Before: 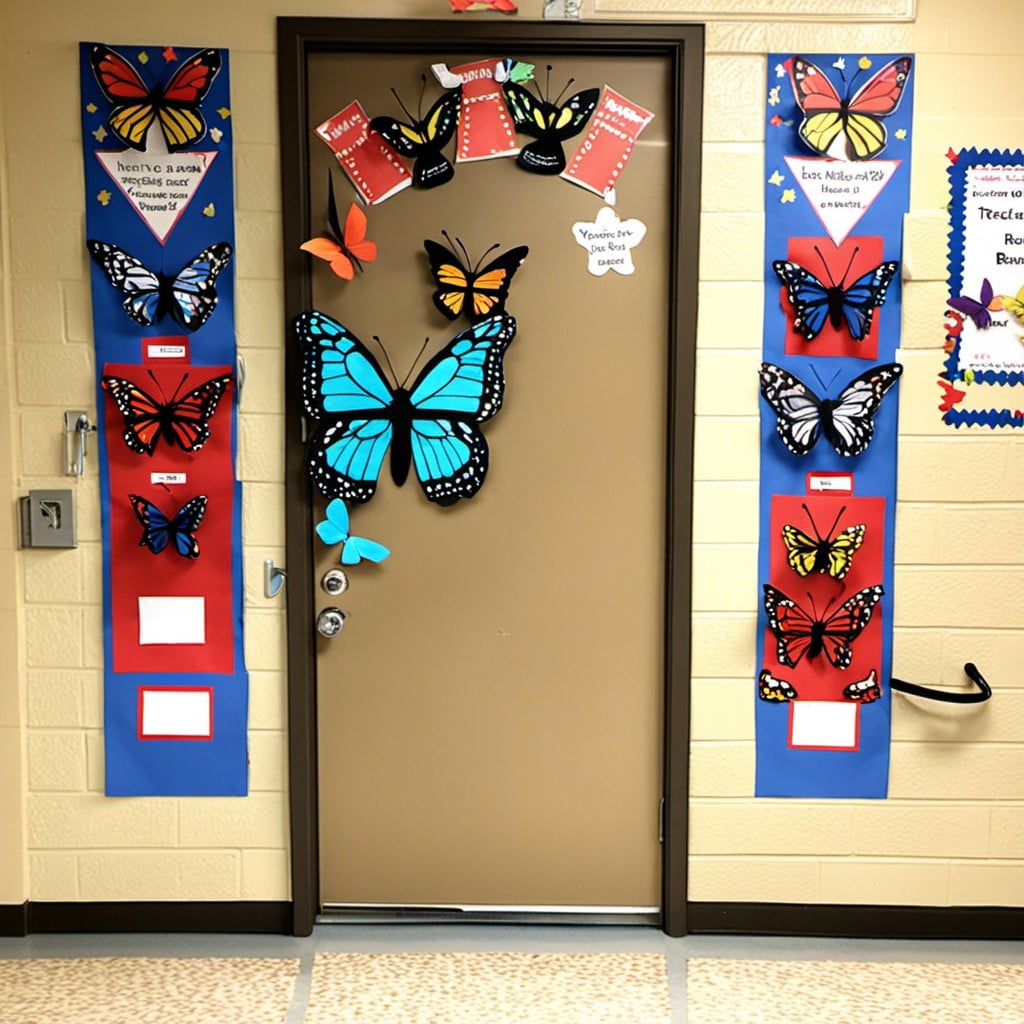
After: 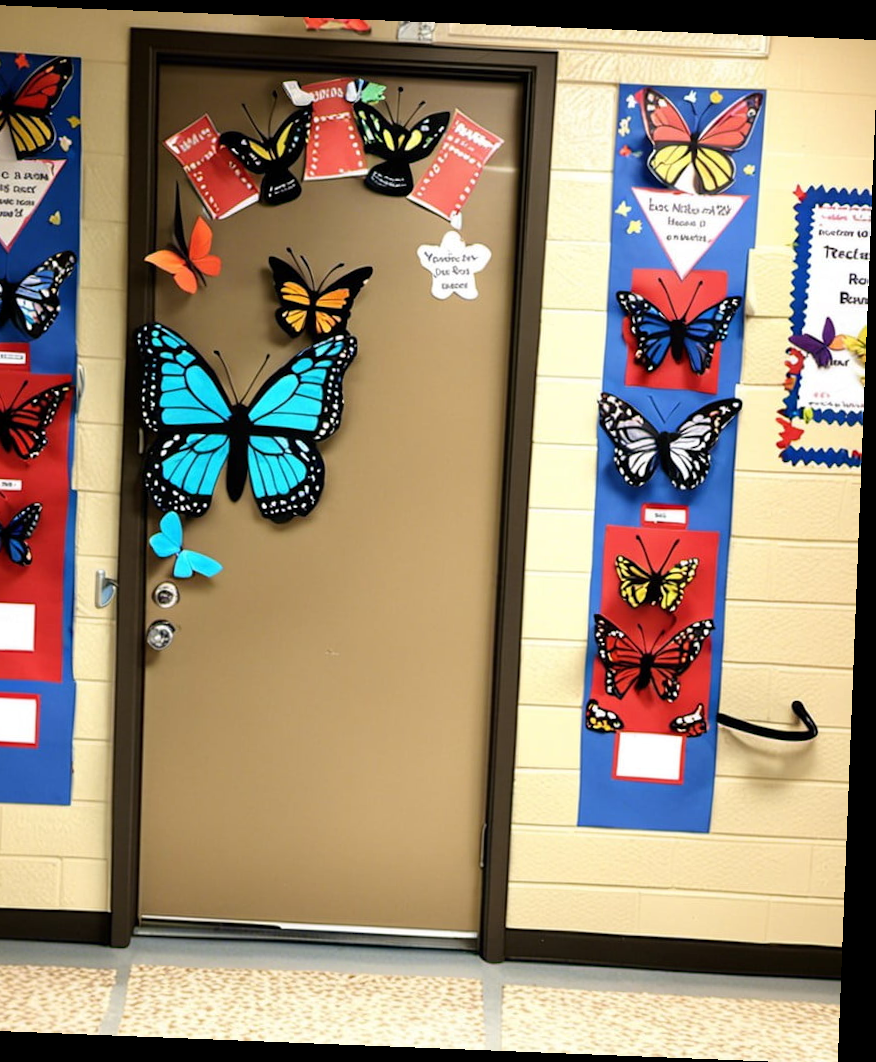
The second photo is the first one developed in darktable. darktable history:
crop: left 17.582%, bottom 0.031%
rotate and perspective: rotation 2.27°, automatic cropping off
